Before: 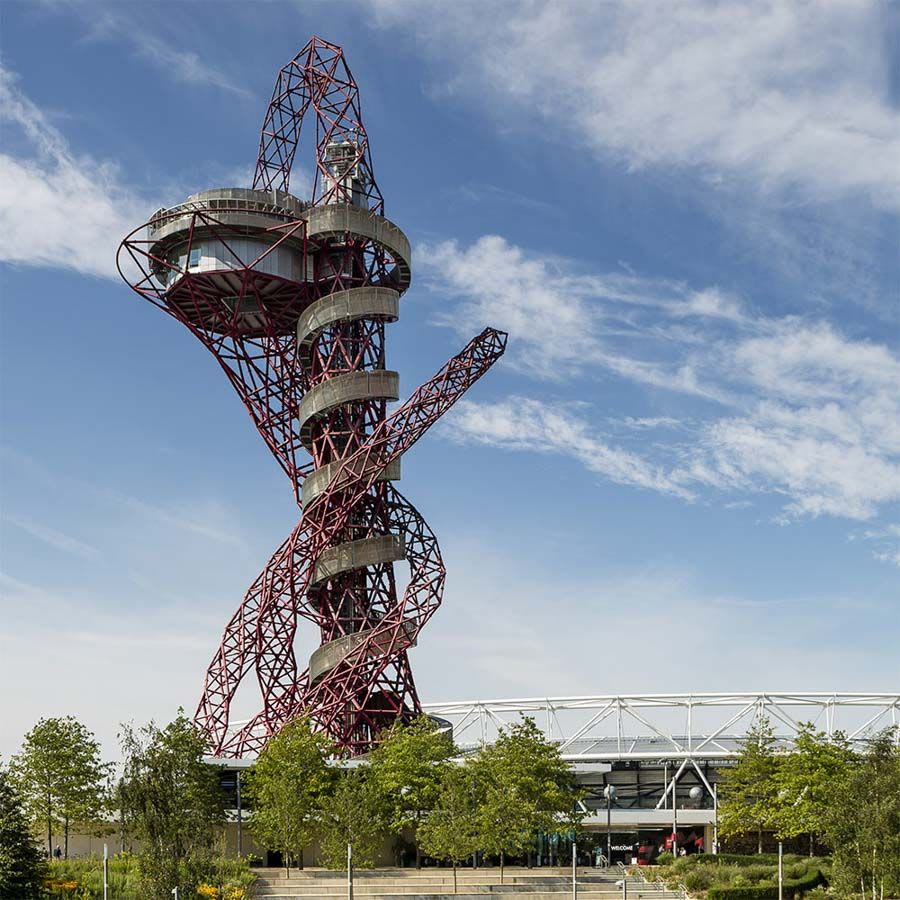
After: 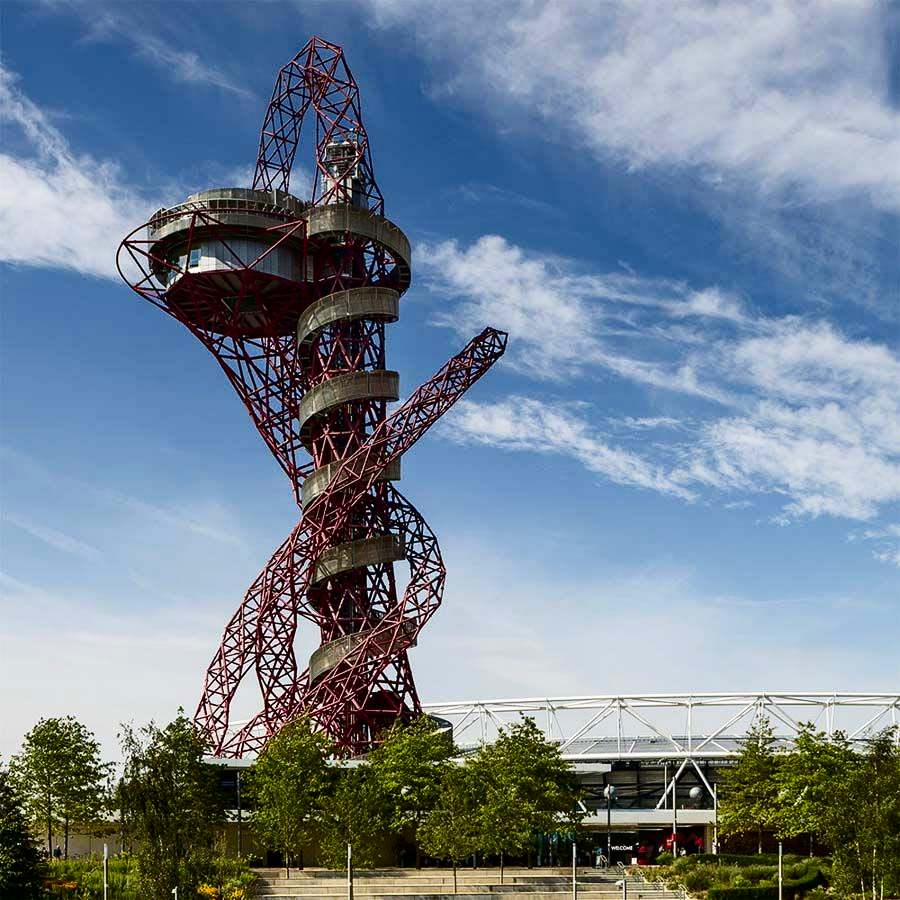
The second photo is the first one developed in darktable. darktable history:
contrast brightness saturation: contrast 0.223, brightness -0.186, saturation 0.244
